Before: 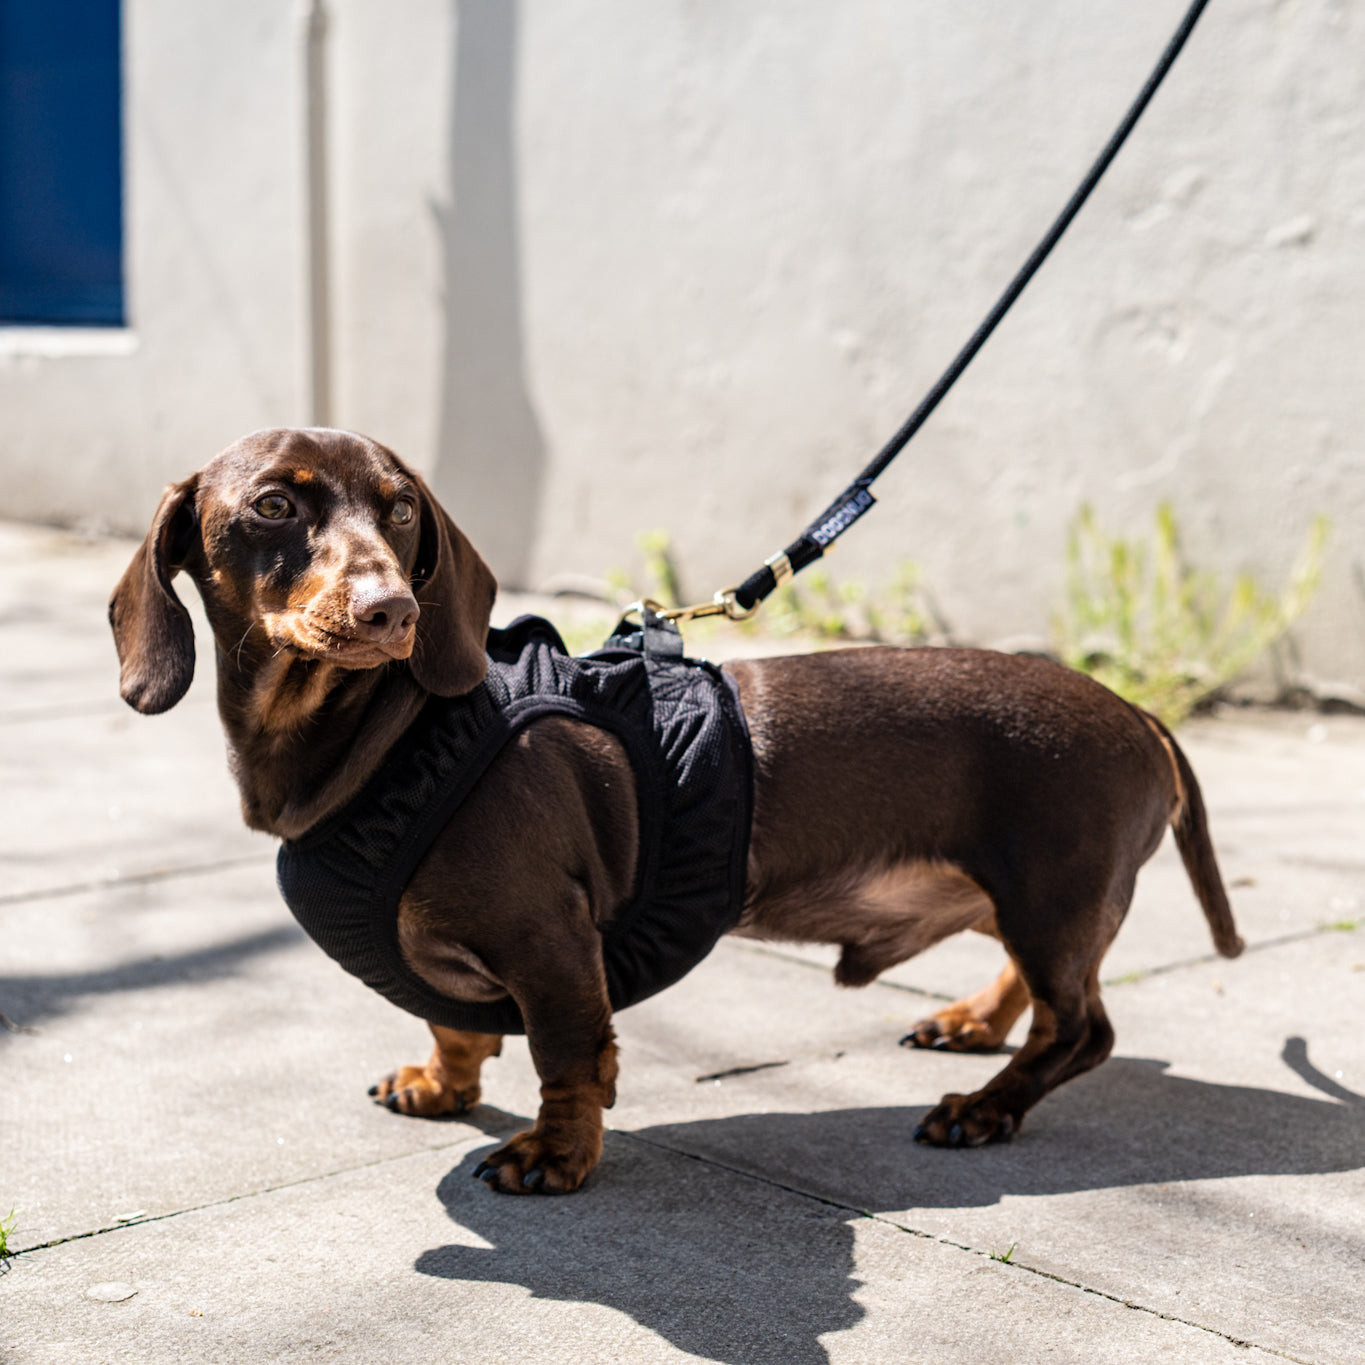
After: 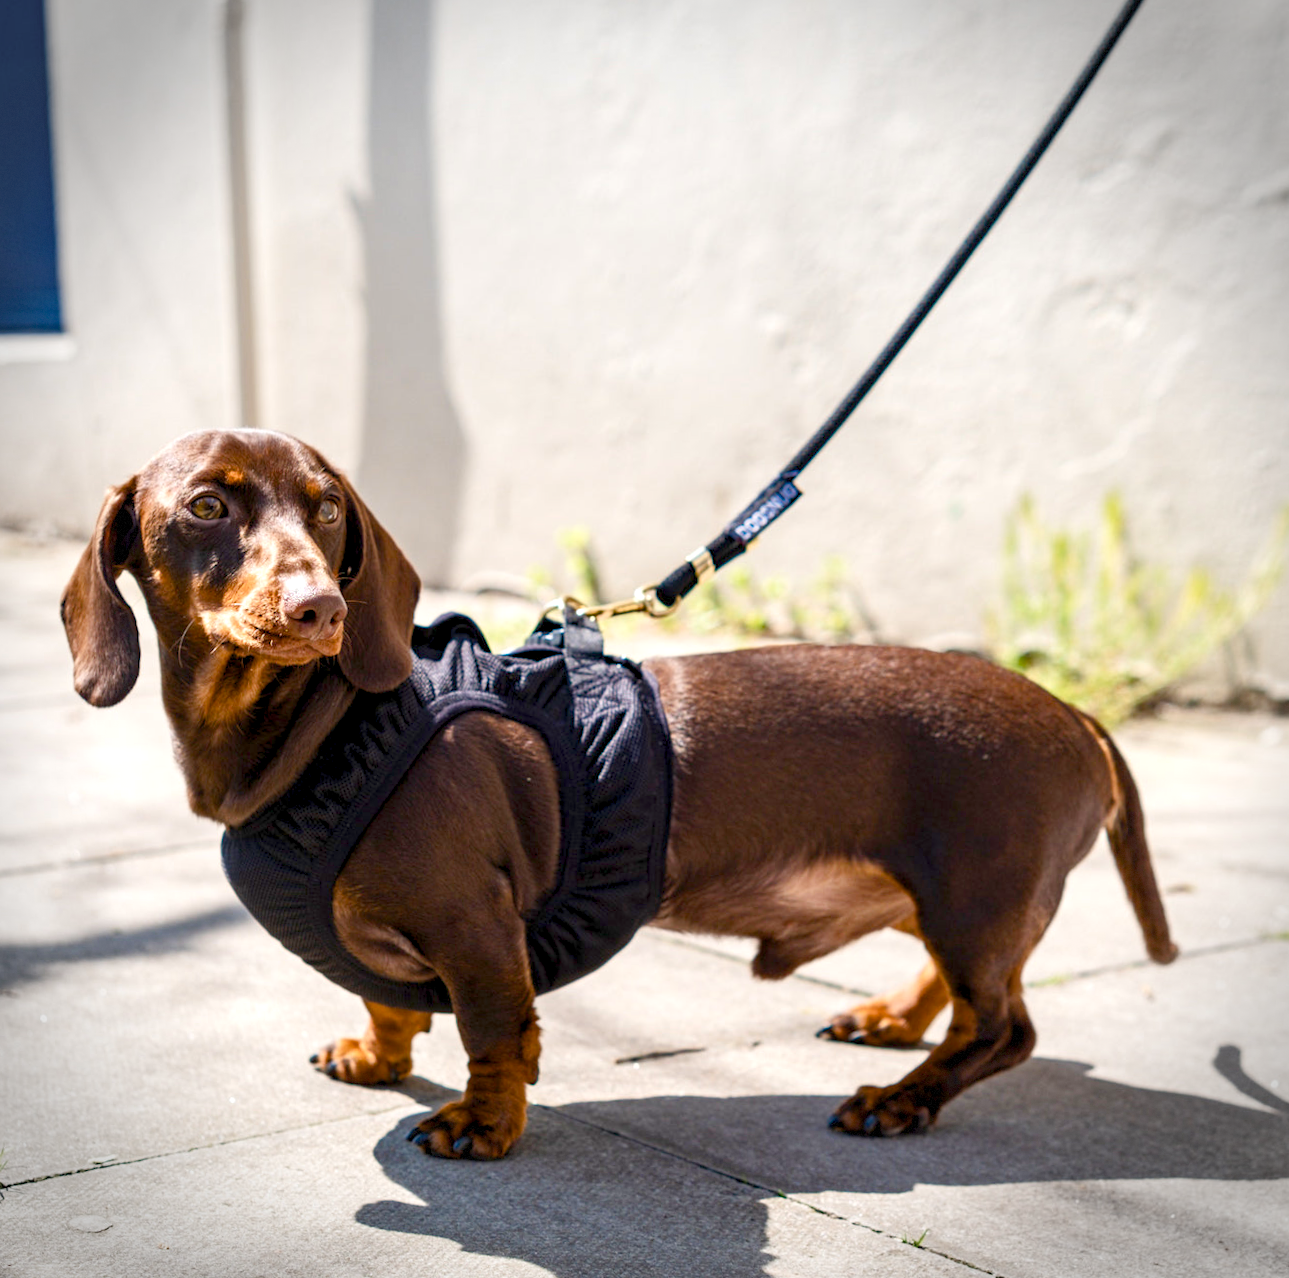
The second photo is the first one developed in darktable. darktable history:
color balance rgb: global offset › luminance -0.5%, perceptual saturation grading › highlights -17.77%, perceptual saturation grading › mid-tones 33.1%, perceptual saturation grading › shadows 50.52%, perceptual brilliance grading › highlights 10.8%, perceptual brilliance grading › shadows -10.8%, global vibrance 24.22%, contrast -25%
vignetting: dithering 8-bit output, unbound false
rotate and perspective: rotation 0.062°, lens shift (vertical) 0.115, lens shift (horizontal) -0.133, crop left 0.047, crop right 0.94, crop top 0.061, crop bottom 0.94
exposure: black level correction -0.002, exposure 0.54 EV, compensate highlight preservation false
